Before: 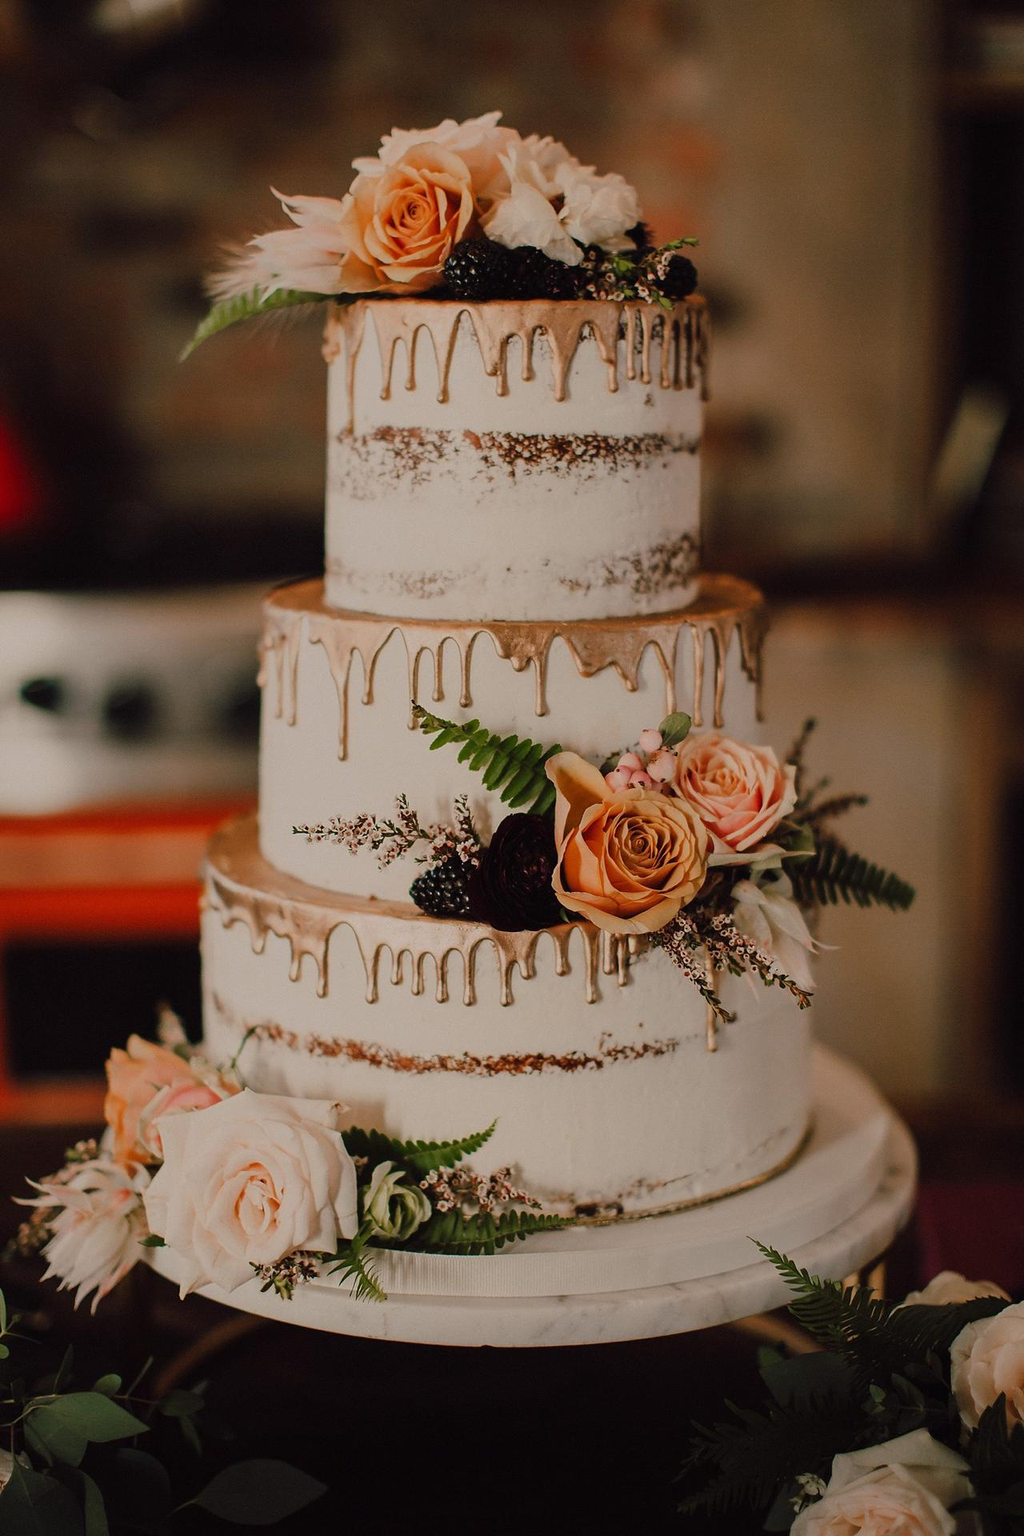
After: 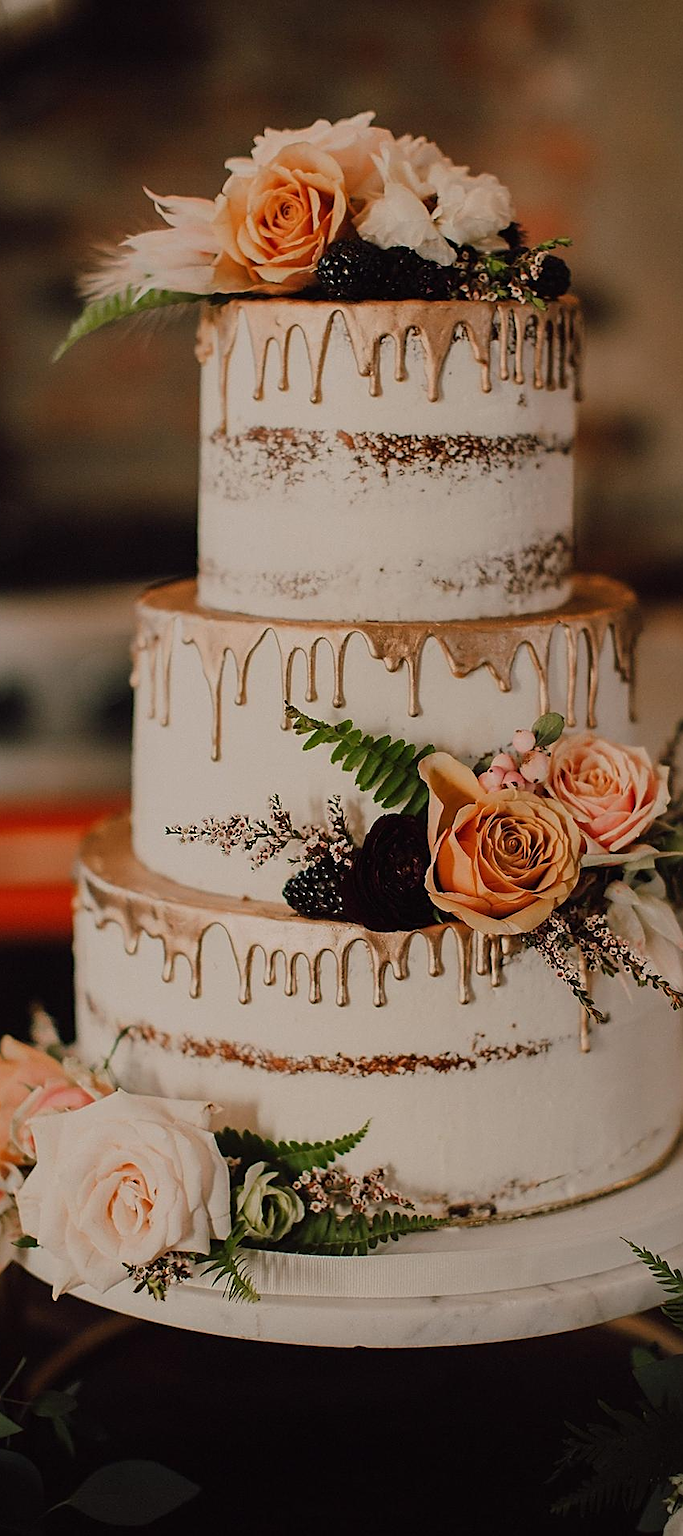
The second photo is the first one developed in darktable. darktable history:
sharpen: on, module defaults
crop and rotate: left 12.468%, right 20.738%
